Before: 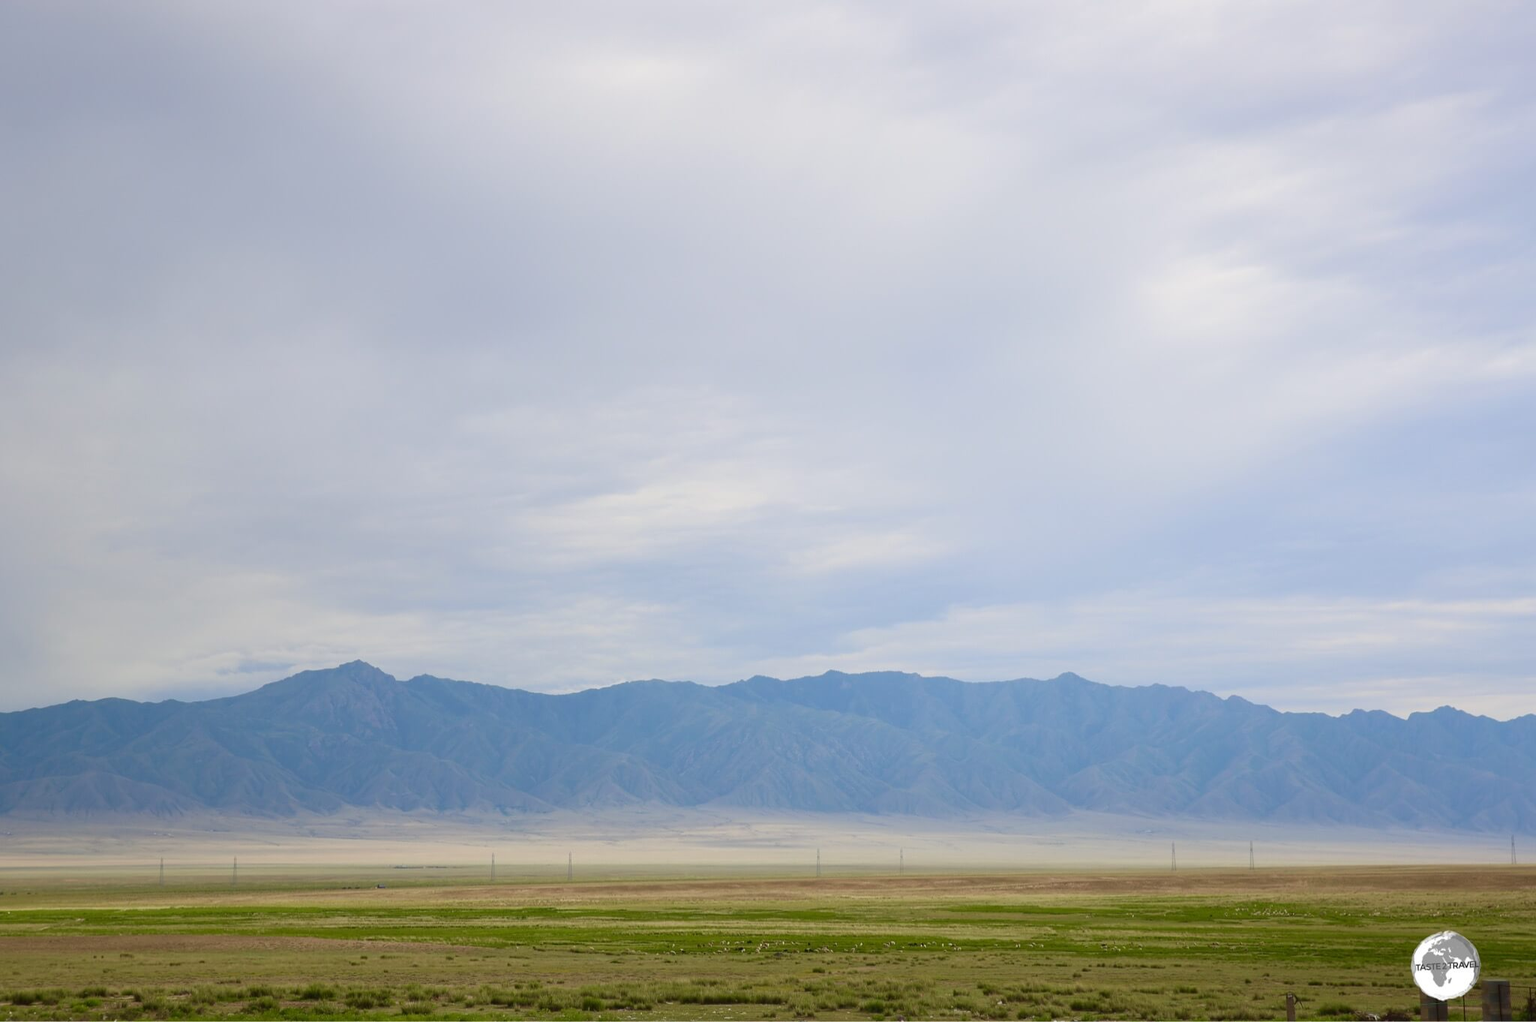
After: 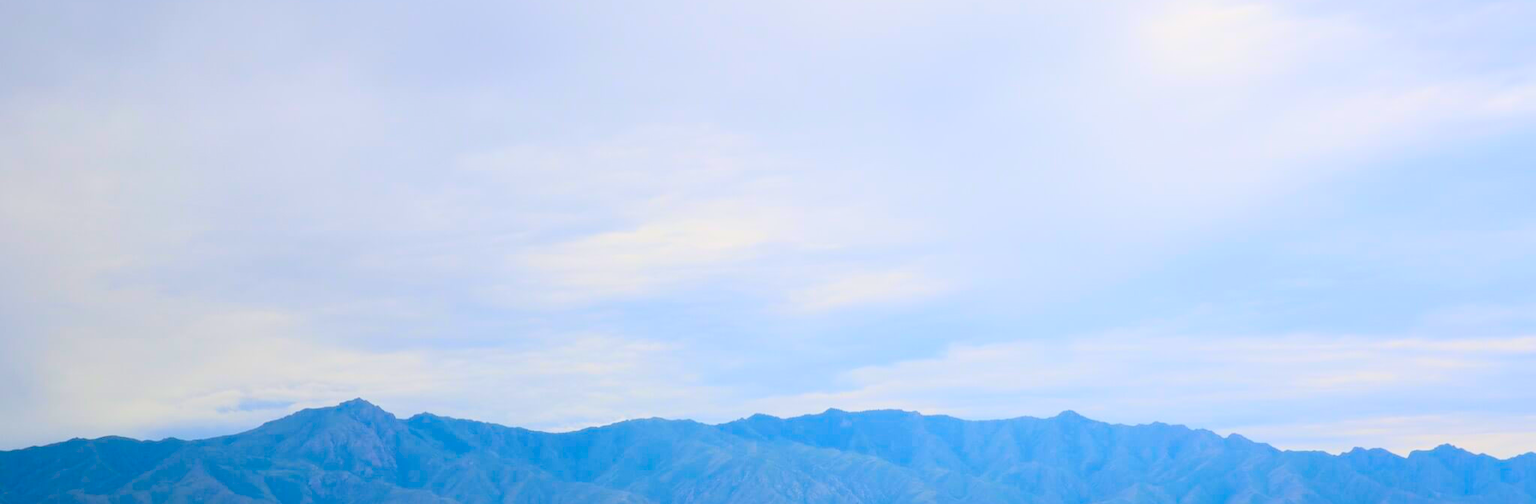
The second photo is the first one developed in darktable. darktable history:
crop and rotate: top 25.711%, bottom 24.918%
contrast brightness saturation: contrast 0.258, brightness 0.014, saturation 0.882
